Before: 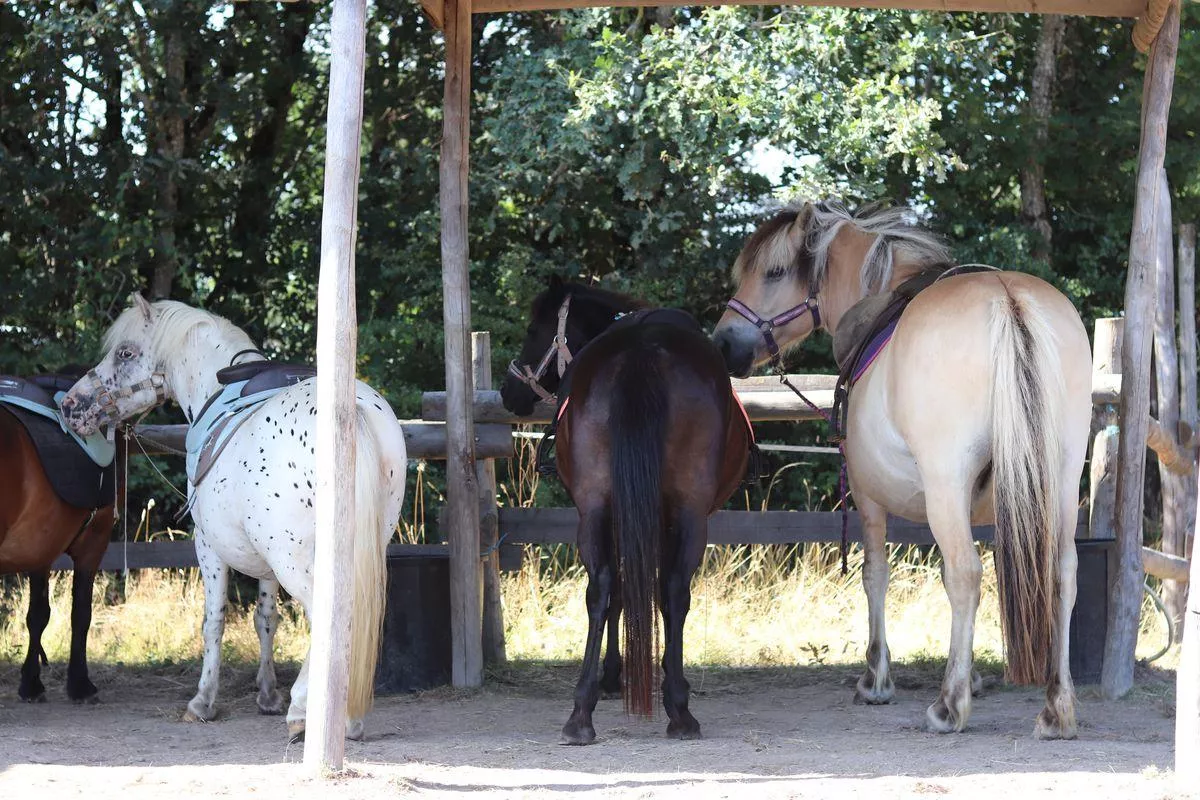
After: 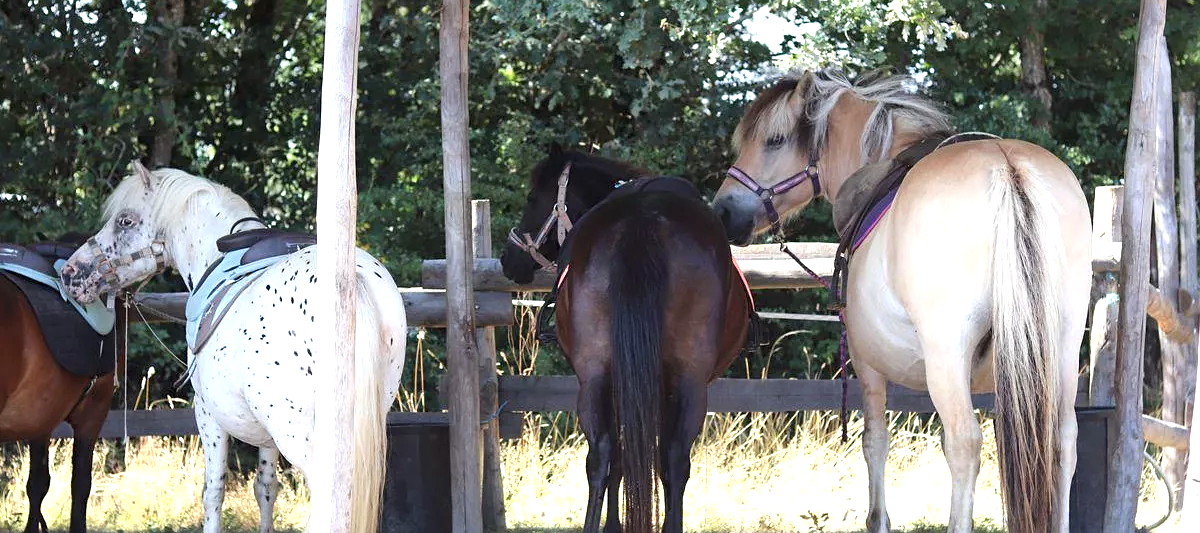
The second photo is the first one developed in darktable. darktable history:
sharpen: amount 0.215
crop: top 16.542%, bottom 16.778%
exposure: black level correction 0.001, exposure 0.498 EV, compensate highlight preservation false
